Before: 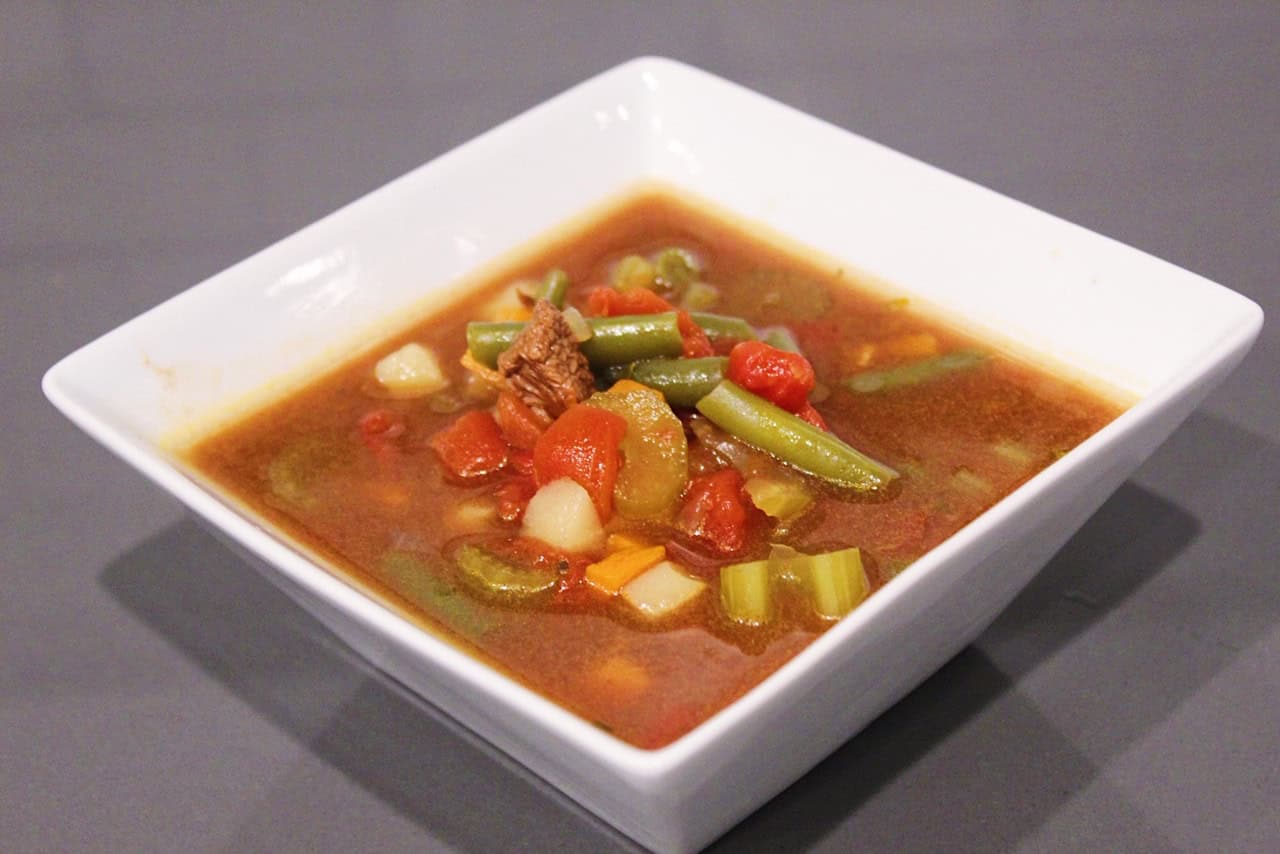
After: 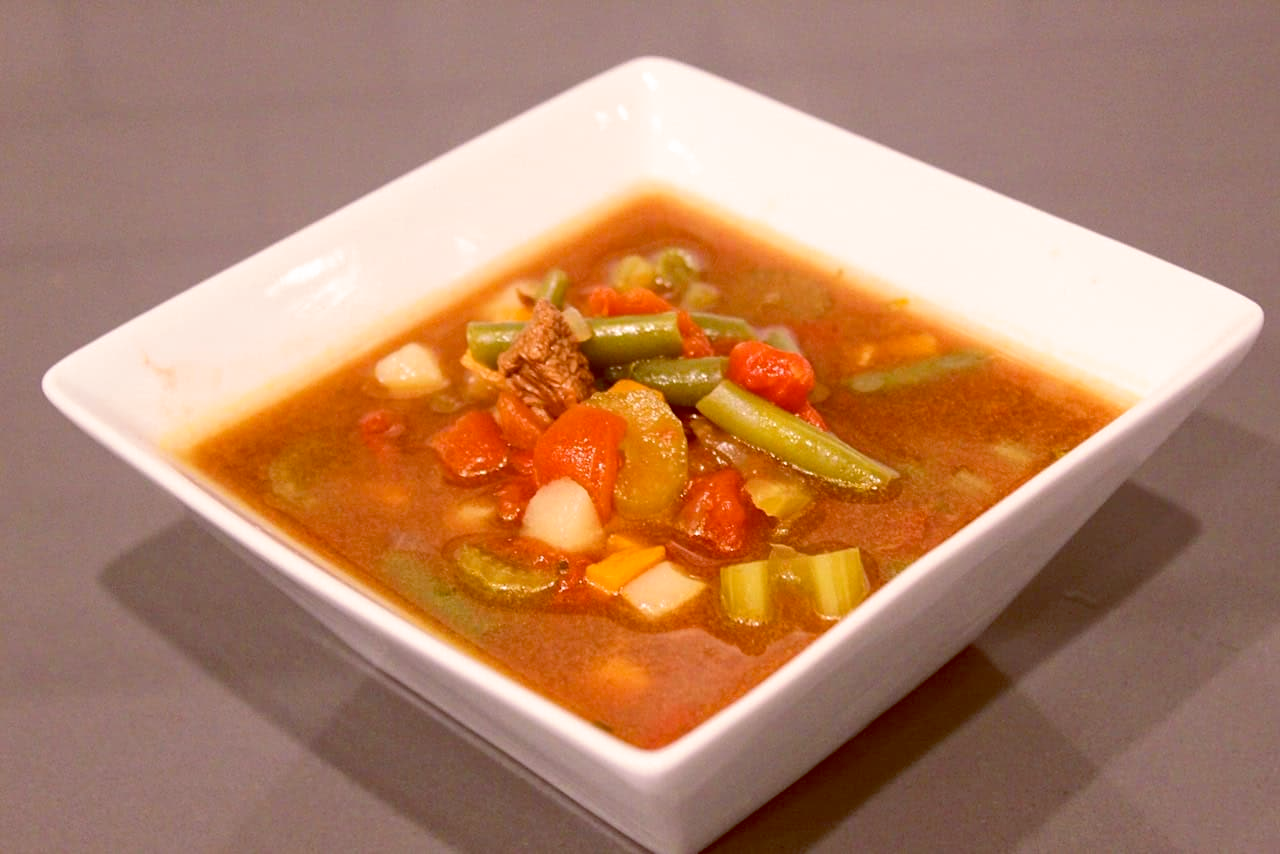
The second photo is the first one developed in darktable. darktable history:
split-toning: shadows › saturation 0.61, highlights › saturation 0.58, balance -28.74, compress 87.36%
white balance: red 1.127, blue 0.943
color balance: lift [1, 1.011, 0.999, 0.989], gamma [1.109, 1.045, 1.039, 0.955], gain [0.917, 0.936, 0.952, 1.064], contrast 2.32%, contrast fulcrum 19%, output saturation 101%
